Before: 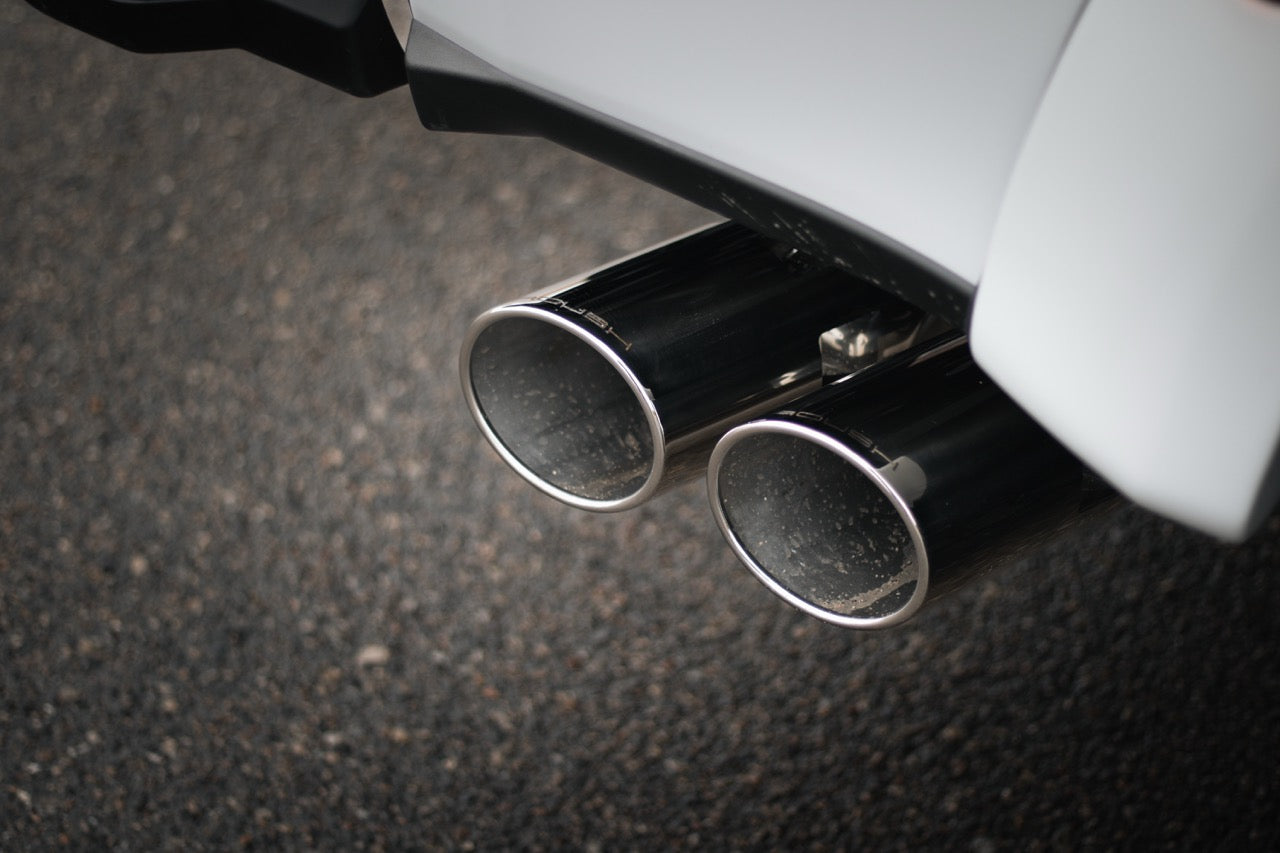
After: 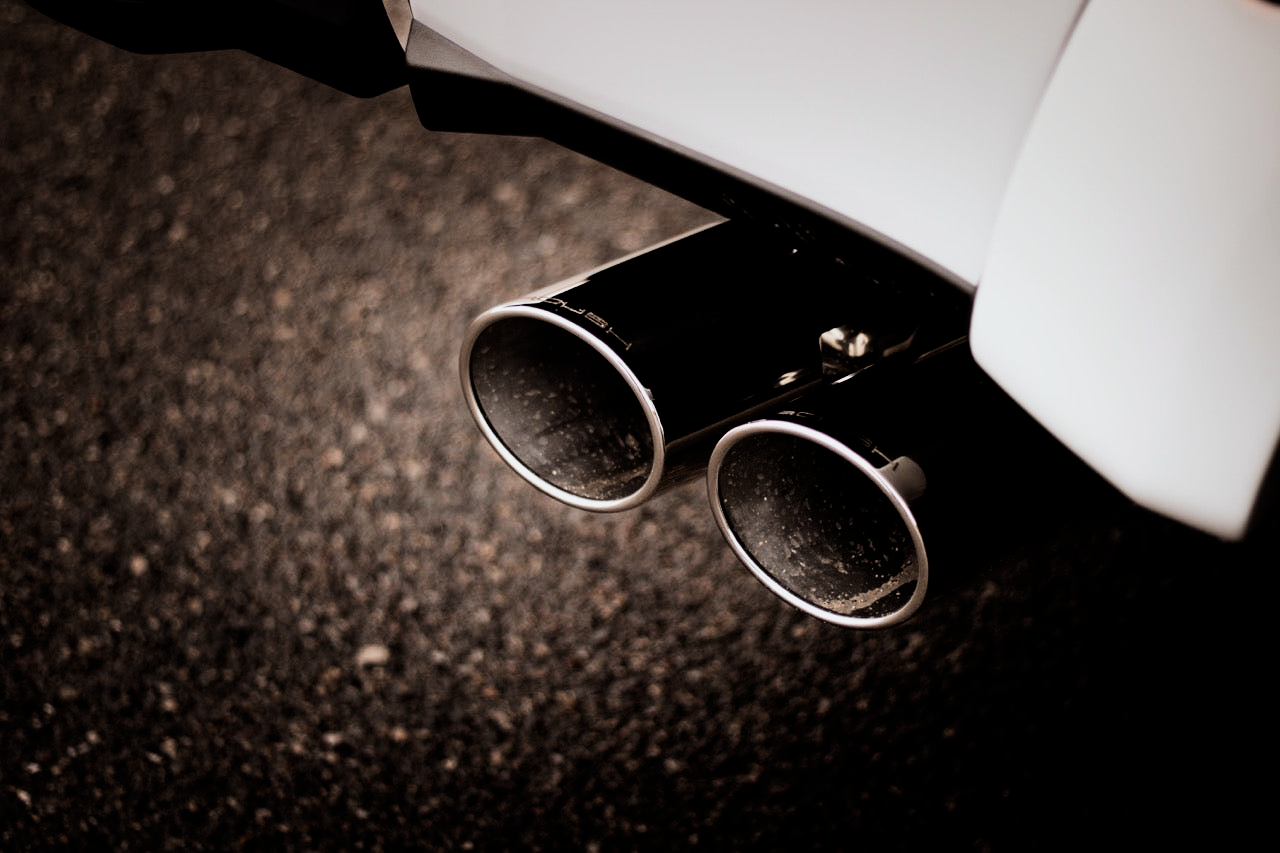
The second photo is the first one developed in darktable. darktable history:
rgb levels: mode RGB, independent channels, levels [[0, 0.5, 1], [0, 0.521, 1], [0, 0.536, 1]]
filmic rgb: black relative exposure -5 EV, hardness 2.88, contrast 1.4, highlights saturation mix -30%
tone equalizer: -8 EV -0.417 EV, -7 EV -0.389 EV, -6 EV -0.333 EV, -5 EV -0.222 EV, -3 EV 0.222 EV, -2 EV 0.333 EV, -1 EV 0.389 EV, +0 EV 0.417 EV, edges refinement/feathering 500, mask exposure compensation -1.57 EV, preserve details no
